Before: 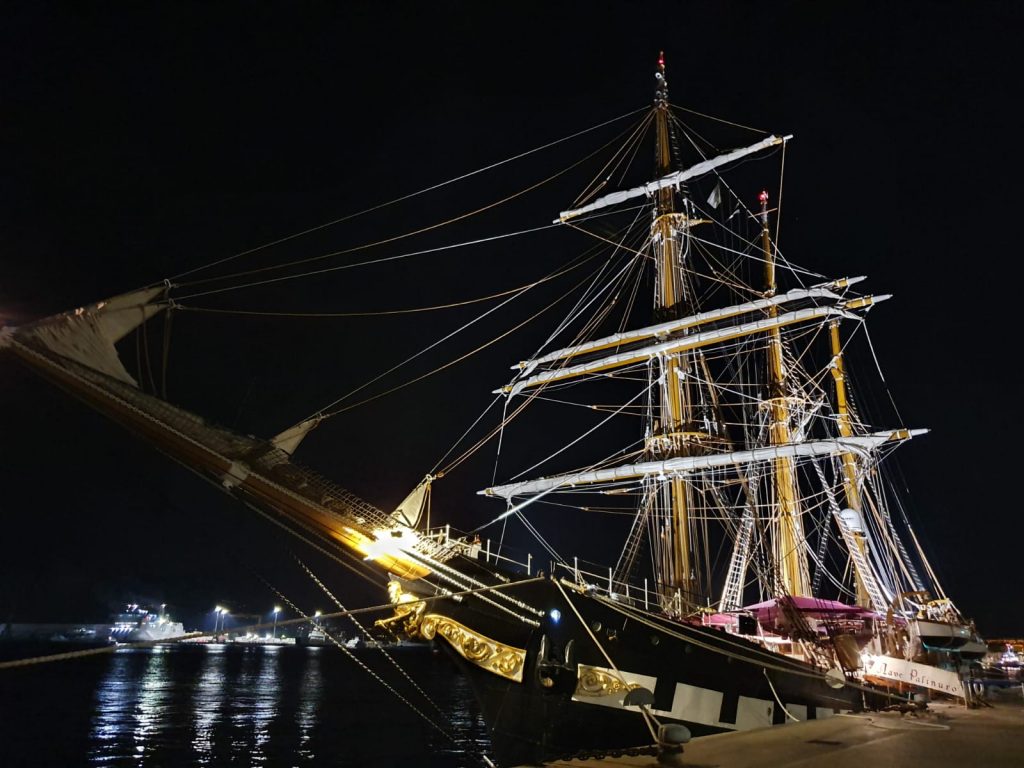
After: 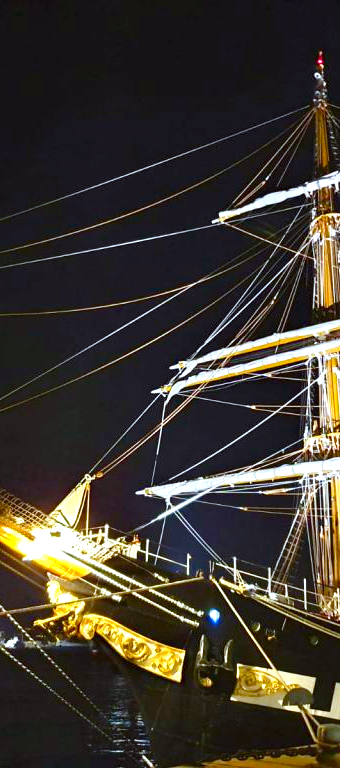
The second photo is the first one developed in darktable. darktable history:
color contrast: green-magenta contrast 1.1, blue-yellow contrast 1.1, unbound 0
crop: left 33.36%, right 33.36%
color balance rgb: perceptual saturation grading › global saturation 20%, perceptual saturation grading › highlights -25%, perceptual saturation grading › shadows 50%
contrast brightness saturation: contrast 0.07, brightness 0.08, saturation 0.18
exposure: black level correction 0, exposure 1.1 EV, compensate exposure bias true, compensate highlight preservation false
tone equalizer: on, module defaults
color correction: highlights a* -2.73, highlights b* -2.09, shadows a* 2.41, shadows b* 2.73
white balance: red 0.976, blue 1.04
